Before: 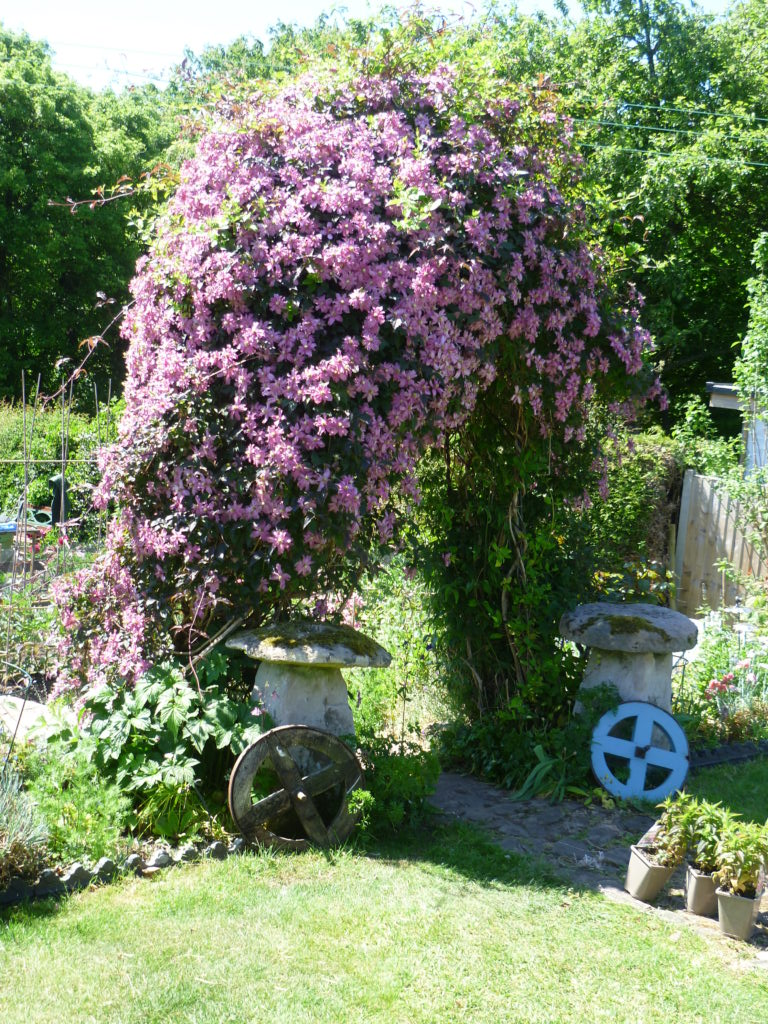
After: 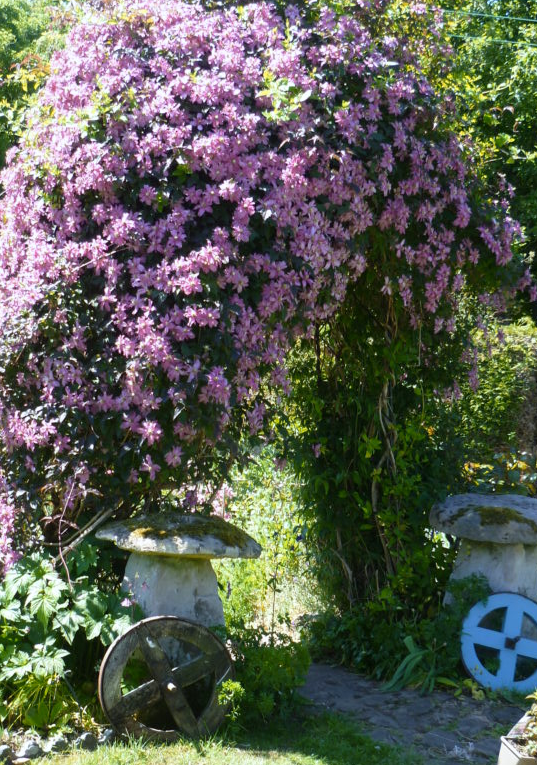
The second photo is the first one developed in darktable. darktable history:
color zones: curves: ch1 [(0, 0.455) (0.063, 0.455) (0.286, 0.495) (0.429, 0.5) (0.571, 0.5) (0.714, 0.5) (0.857, 0.5) (1, 0.455)]; ch2 [(0, 0.532) (0.063, 0.521) (0.233, 0.447) (0.429, 0.489) (0.571, 0.5) (0.714, 0.5) (0.857, 0.5) (1, 0.532)]
crop and rotate: left 17.046%, top 10.659%, right 12.989%, bottom 14.553%
white balance: red 0.98, blue 1.034
